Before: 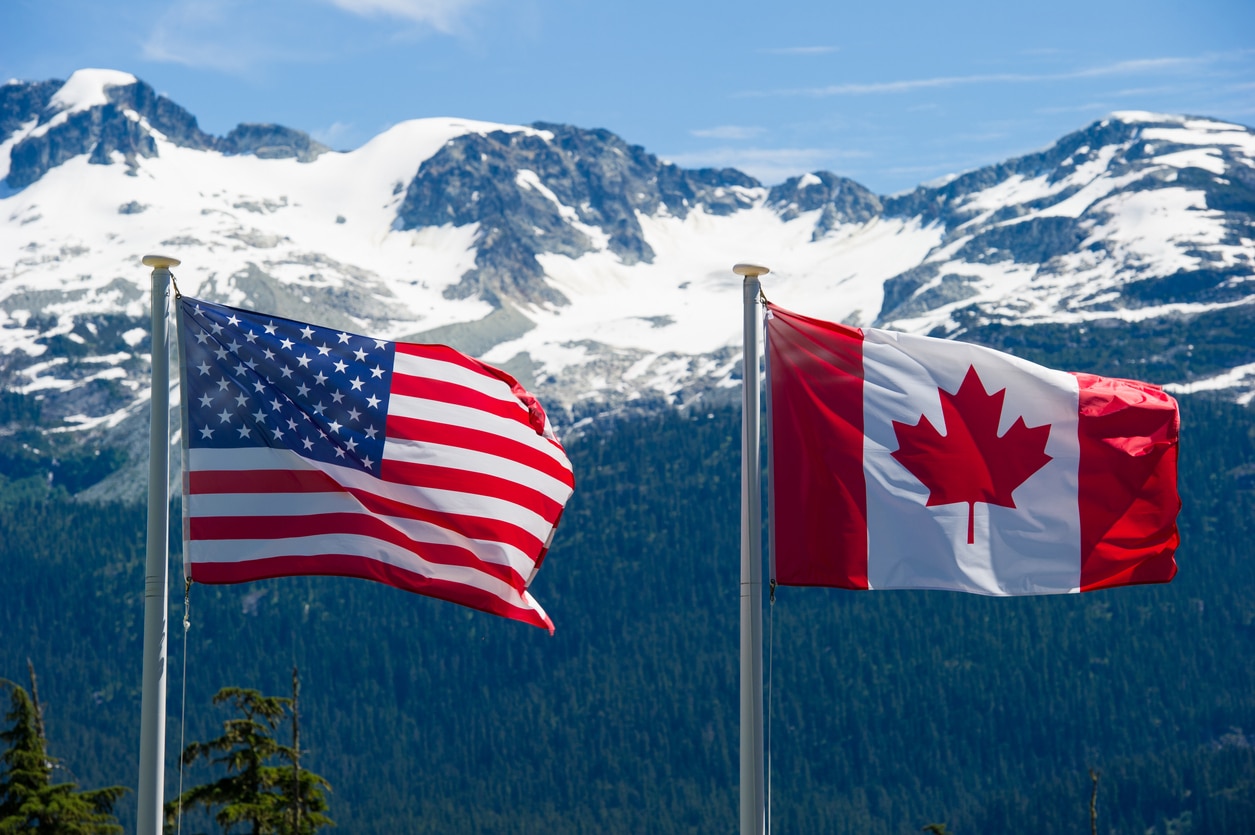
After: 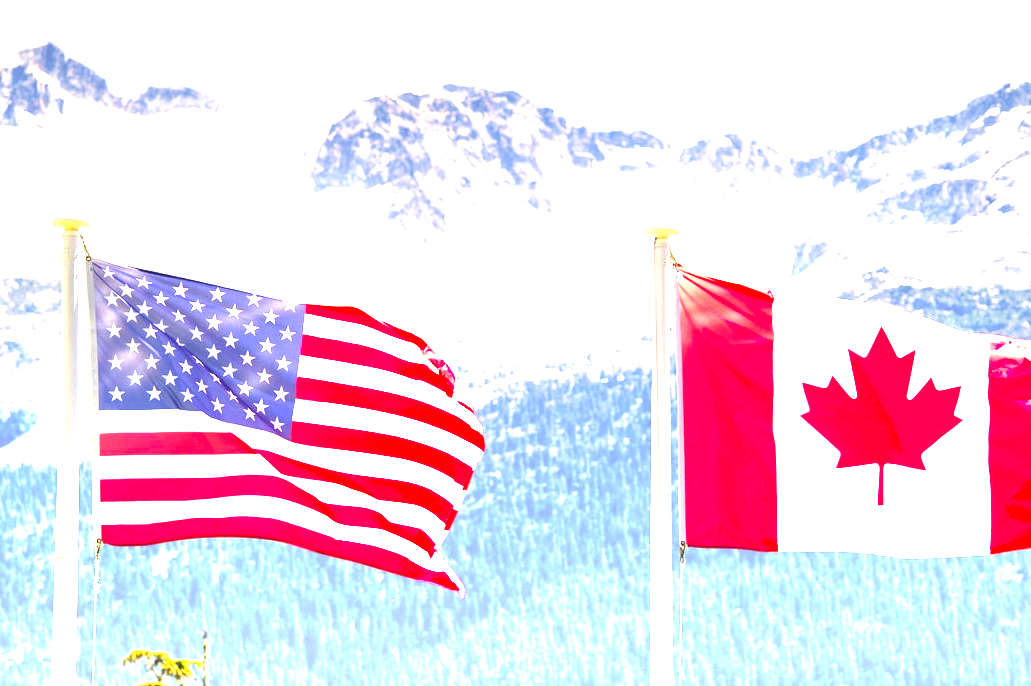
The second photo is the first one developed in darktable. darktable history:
exposure: black level correction 0, exposure 2 EV, compensate highlight preservation false
graduated density: density -3.9 EV
crop and rotate: left 7.196%, top 4.574%, right 10.605%, bottom 13.178%
color correction: highlights a* 15, highlights b* 31.55
